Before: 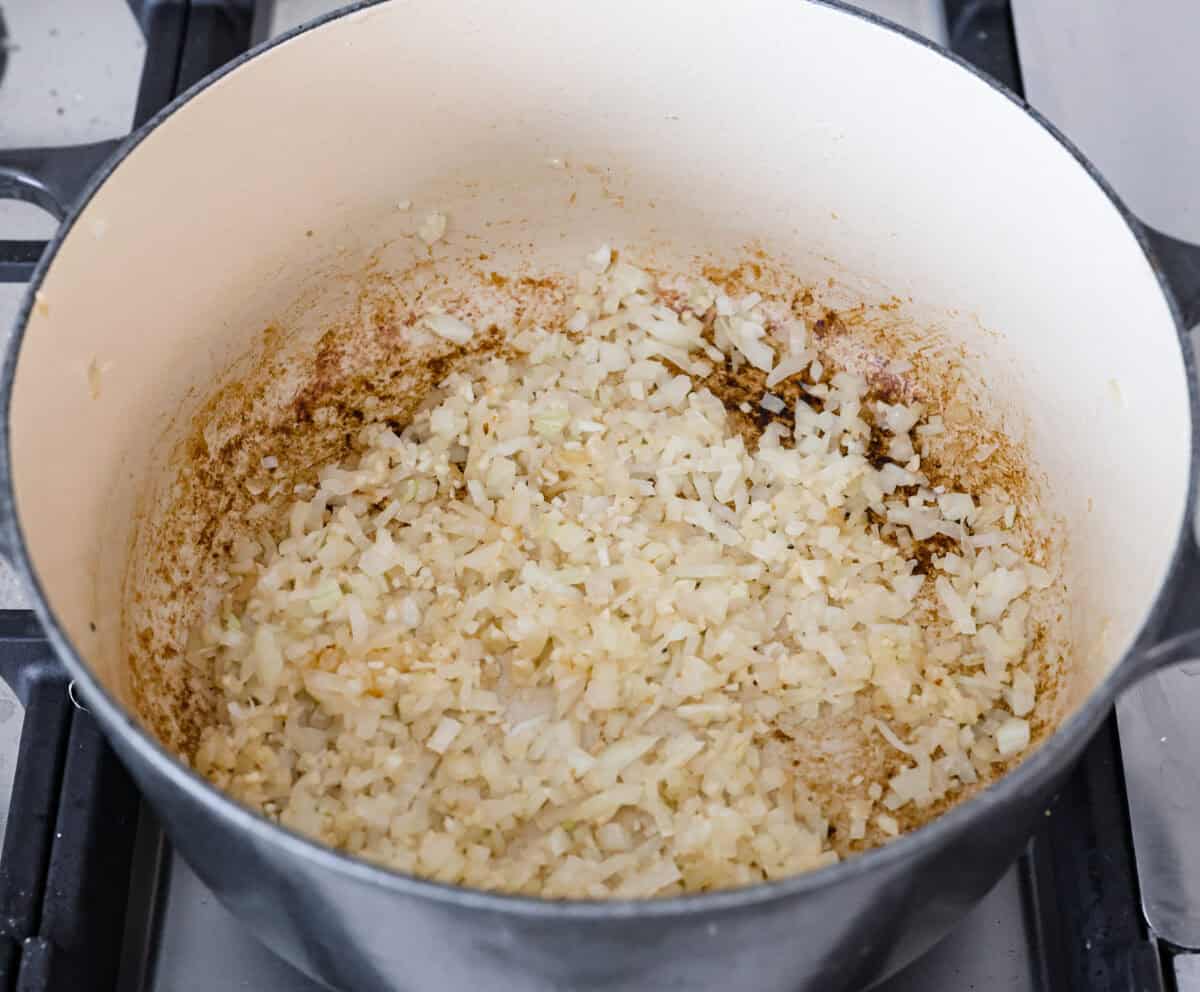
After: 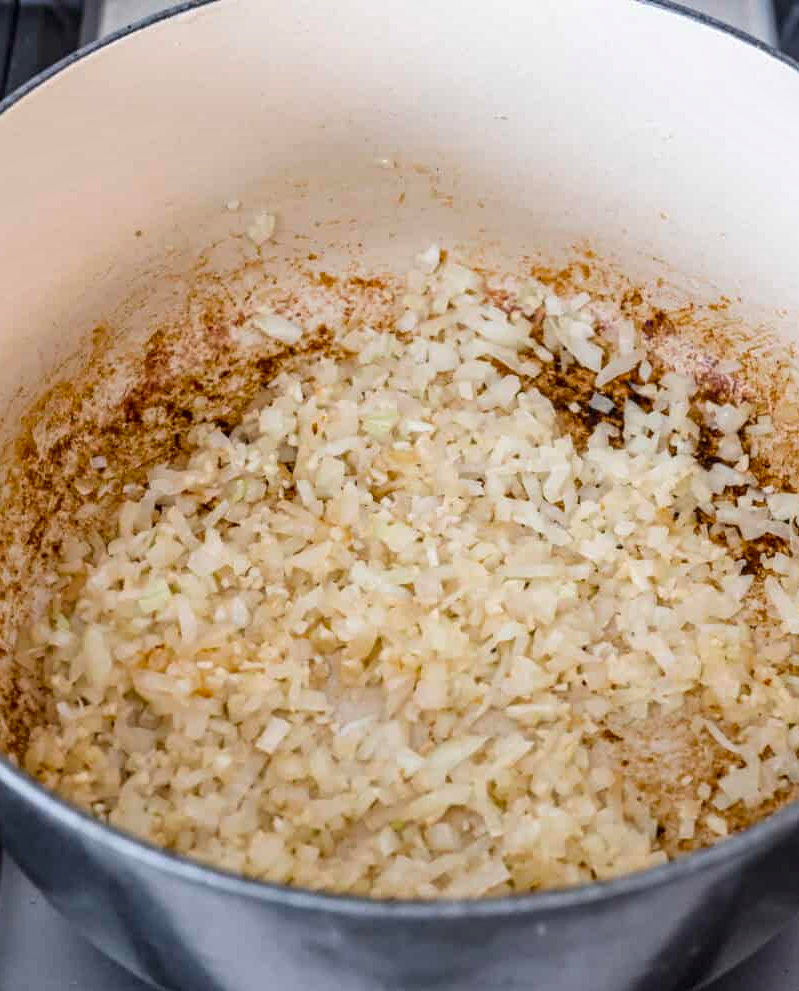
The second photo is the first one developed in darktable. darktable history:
local contrast: on, module defaults
tone equalizer: on, module defaults
crop and rotate: left 14.292%, right 19.041%
